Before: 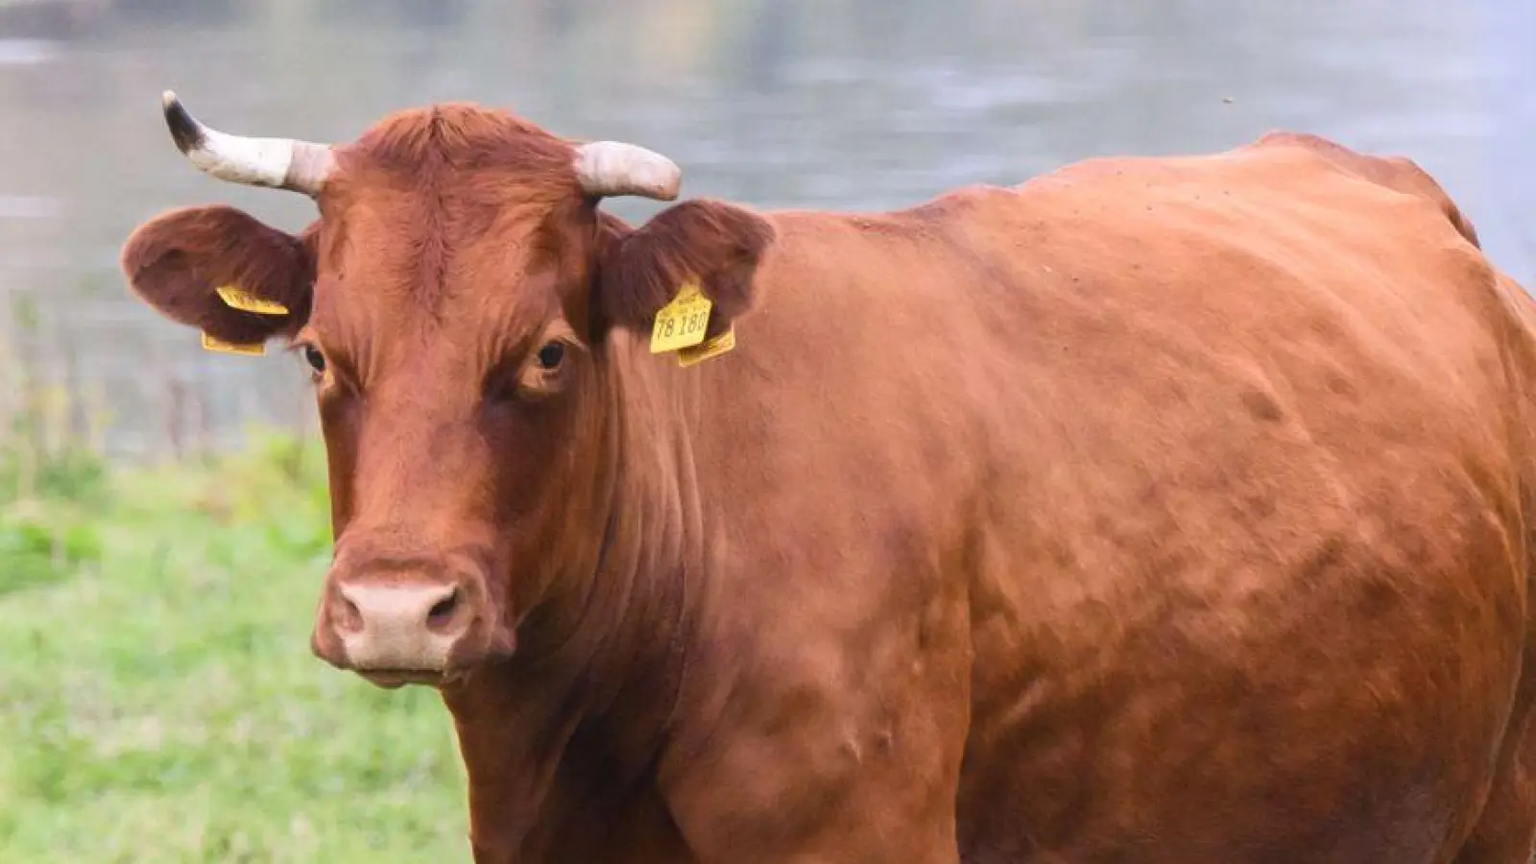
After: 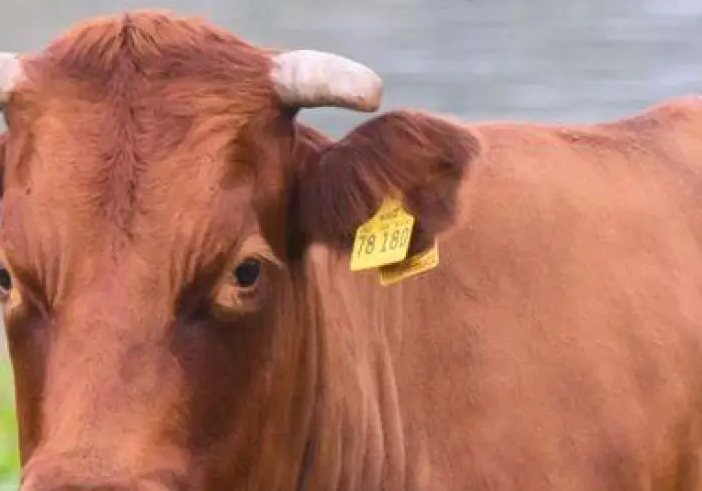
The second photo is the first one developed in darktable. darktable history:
crop: left 20.451%, top 10.786%, right 35.665%, bottom 34.604%
